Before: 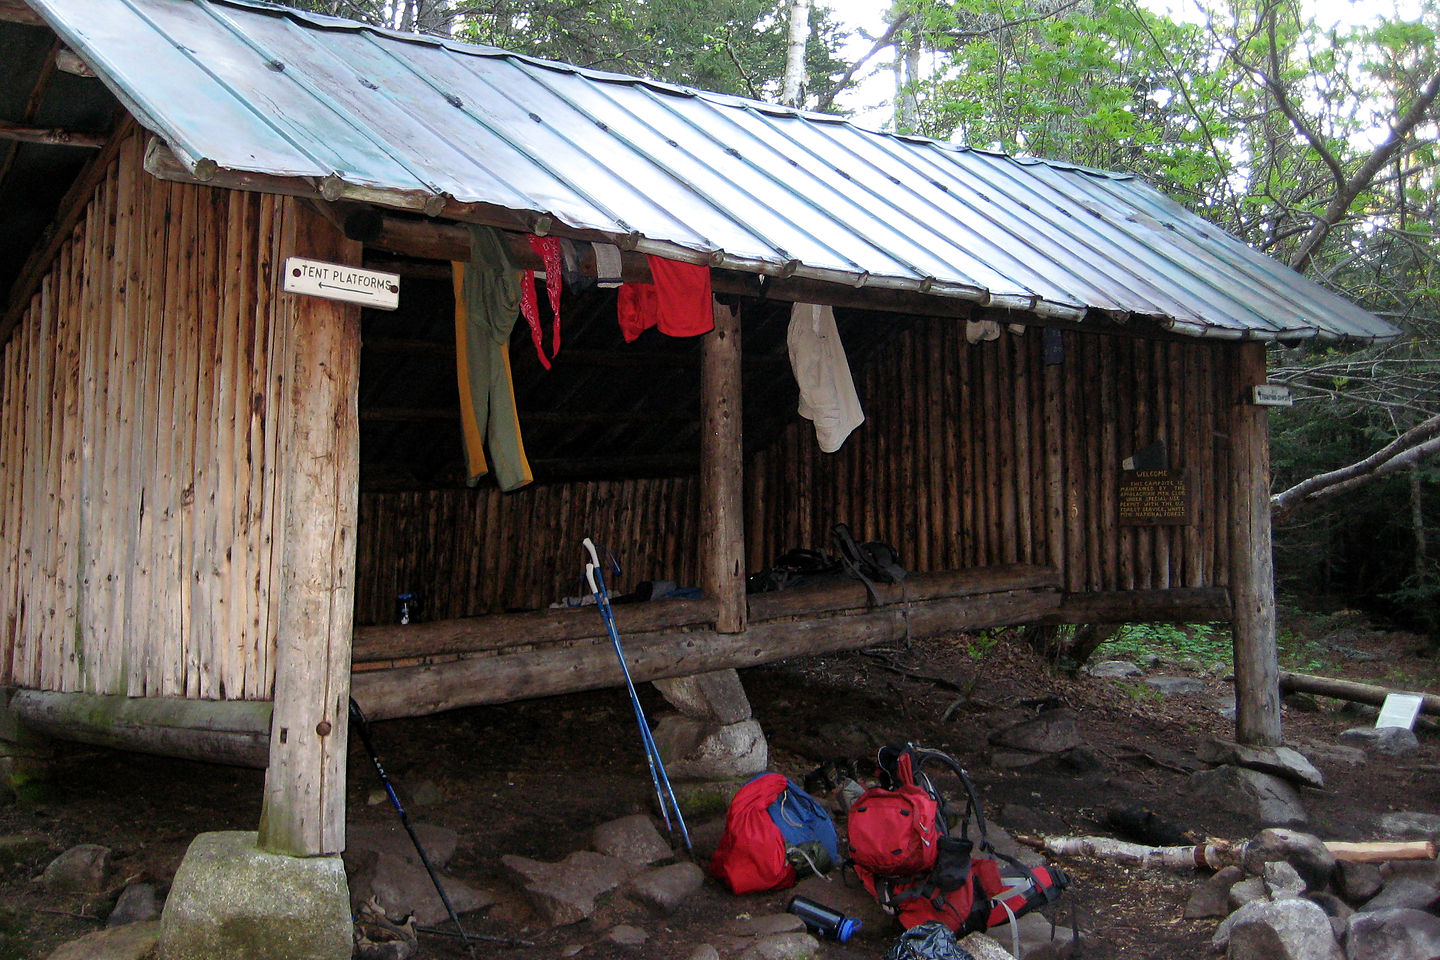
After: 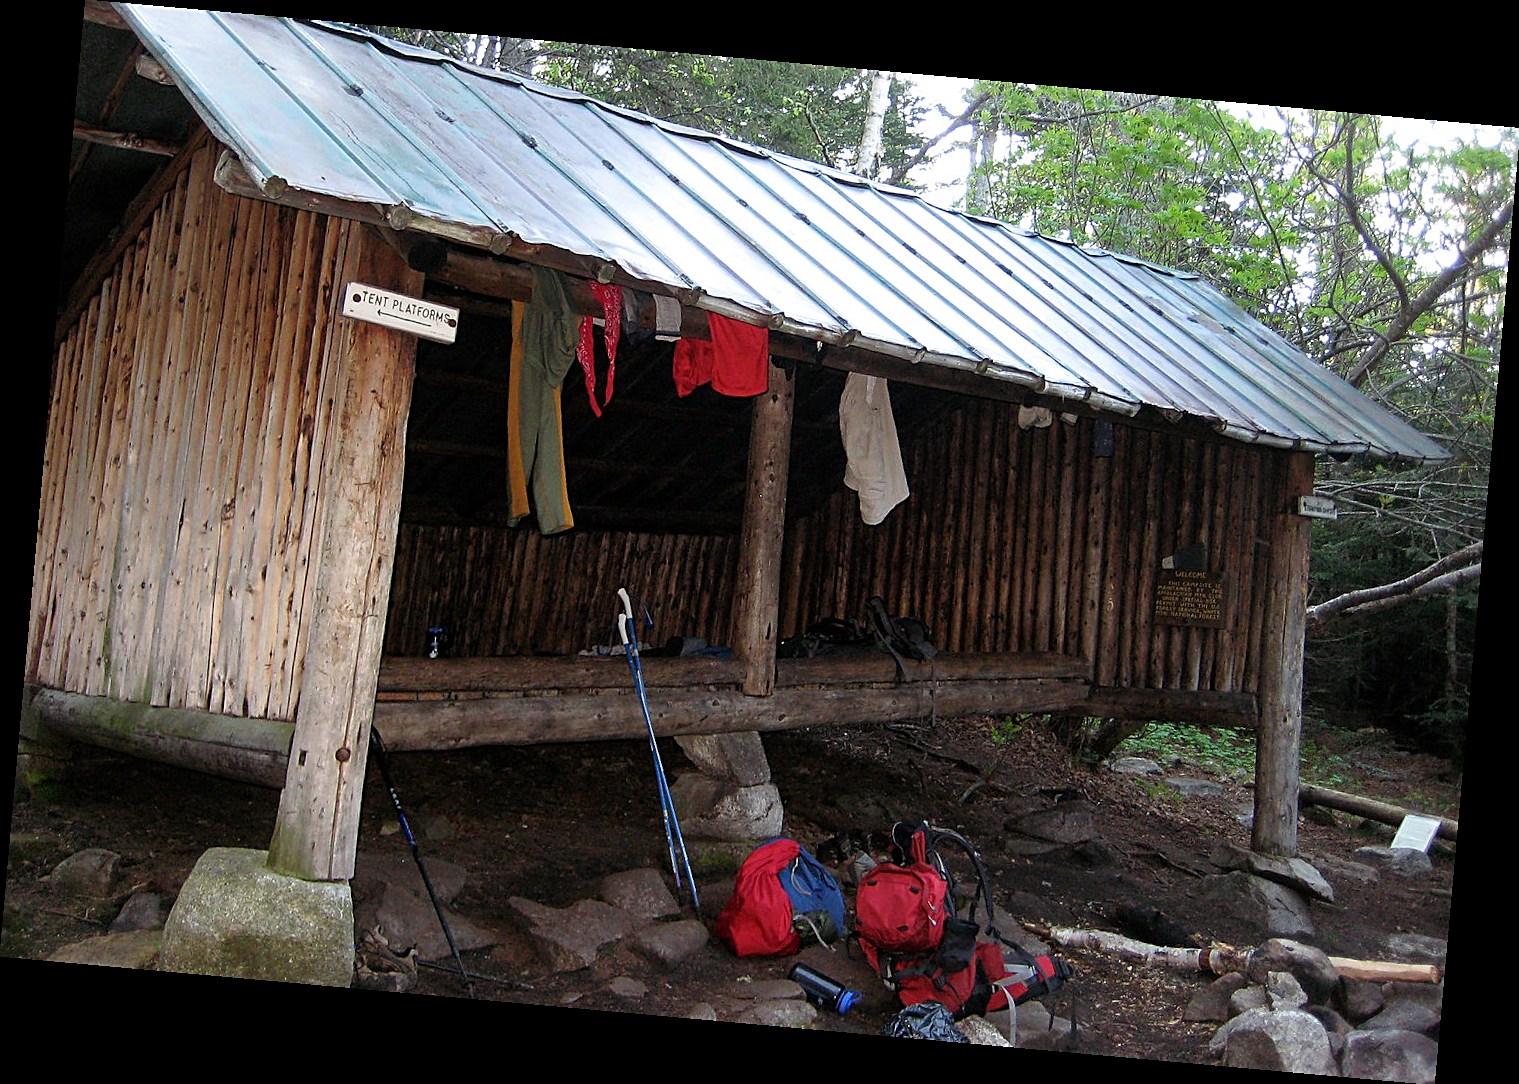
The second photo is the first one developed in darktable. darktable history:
sharpen: on, module defaults
rotate and perspective: rotation 5.12°, automatic cropping off
